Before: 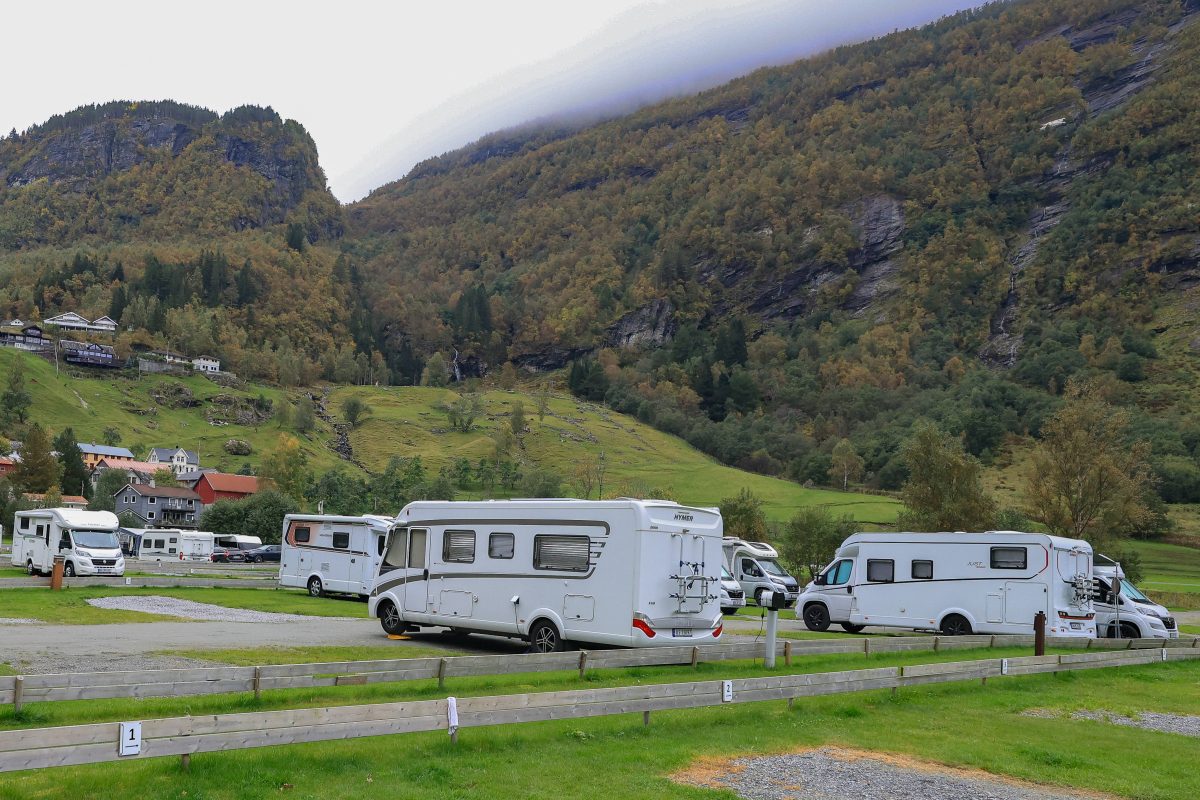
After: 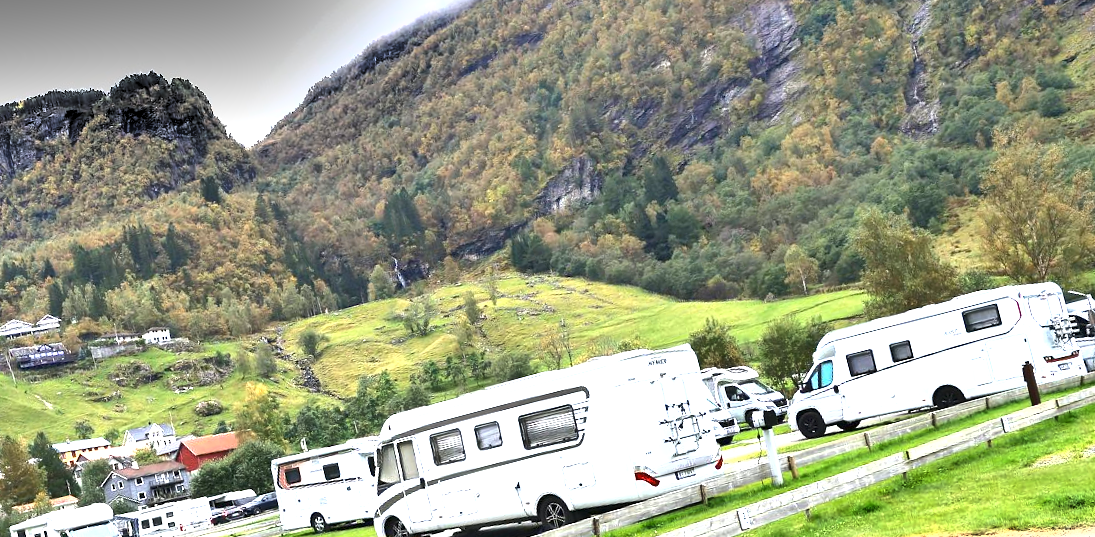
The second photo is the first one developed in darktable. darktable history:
exposure: exposure 2 EV, compensate highlight preservation false
rotate and perspective: rotation -14.8°, crop left 0.1, crop right 0.903, crop top 0.25, crop bottom 0.748
shadows and highlights: highlights color adjustment 0%, soften with gaussian
